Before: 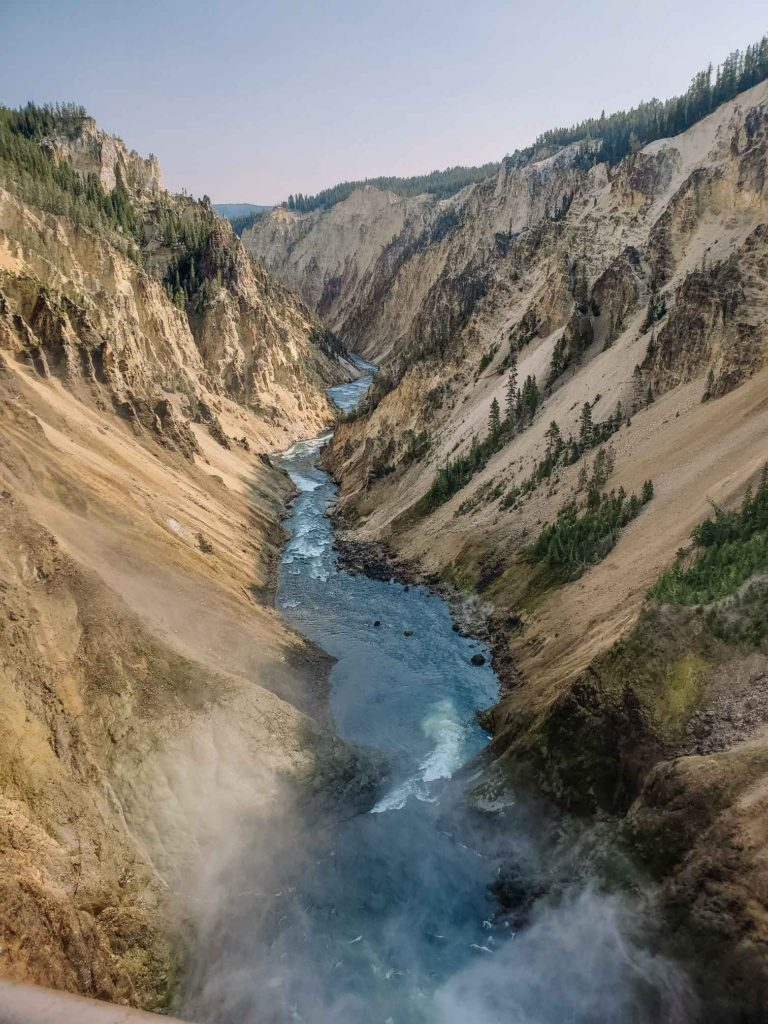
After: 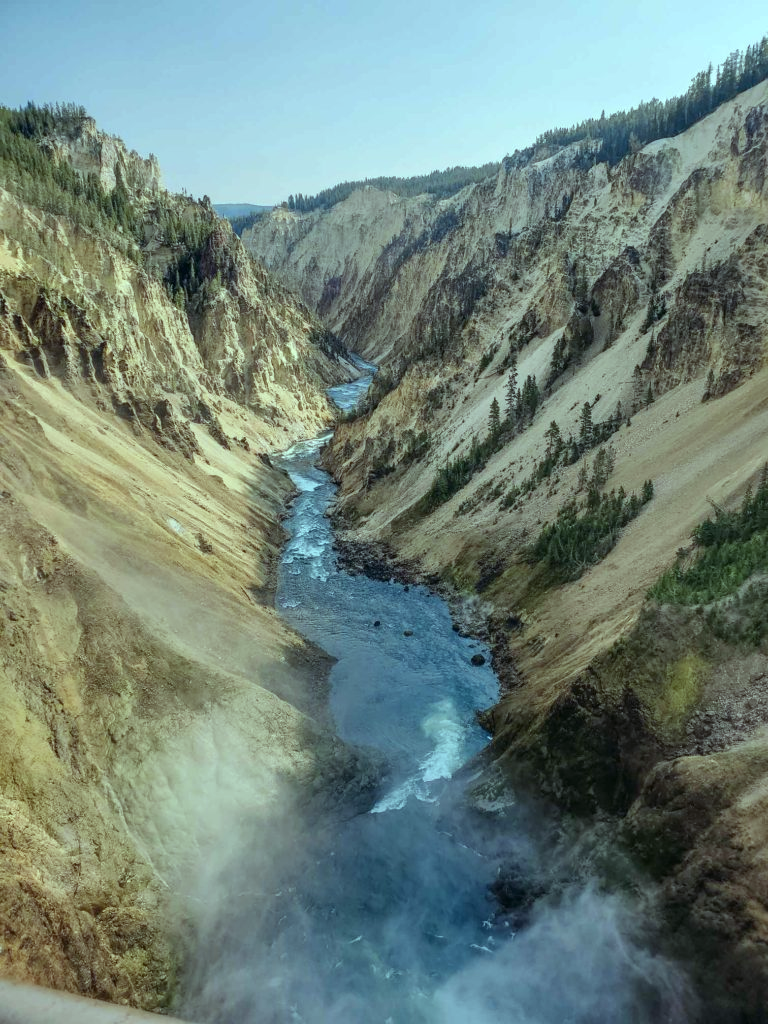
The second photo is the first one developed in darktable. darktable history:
tone equalizer: on, module defaults
color balance: mode lift, gamma, gain (sRGB), lift [0.997, 0.979, 1.021, 1.011], gamma [1, 1.084, 0.916, 0.998], gain [1, 0.87, 1.13, 1.101], contrast 4.55%, contrast fulcrum 38.24%, output saturation 104.09%
